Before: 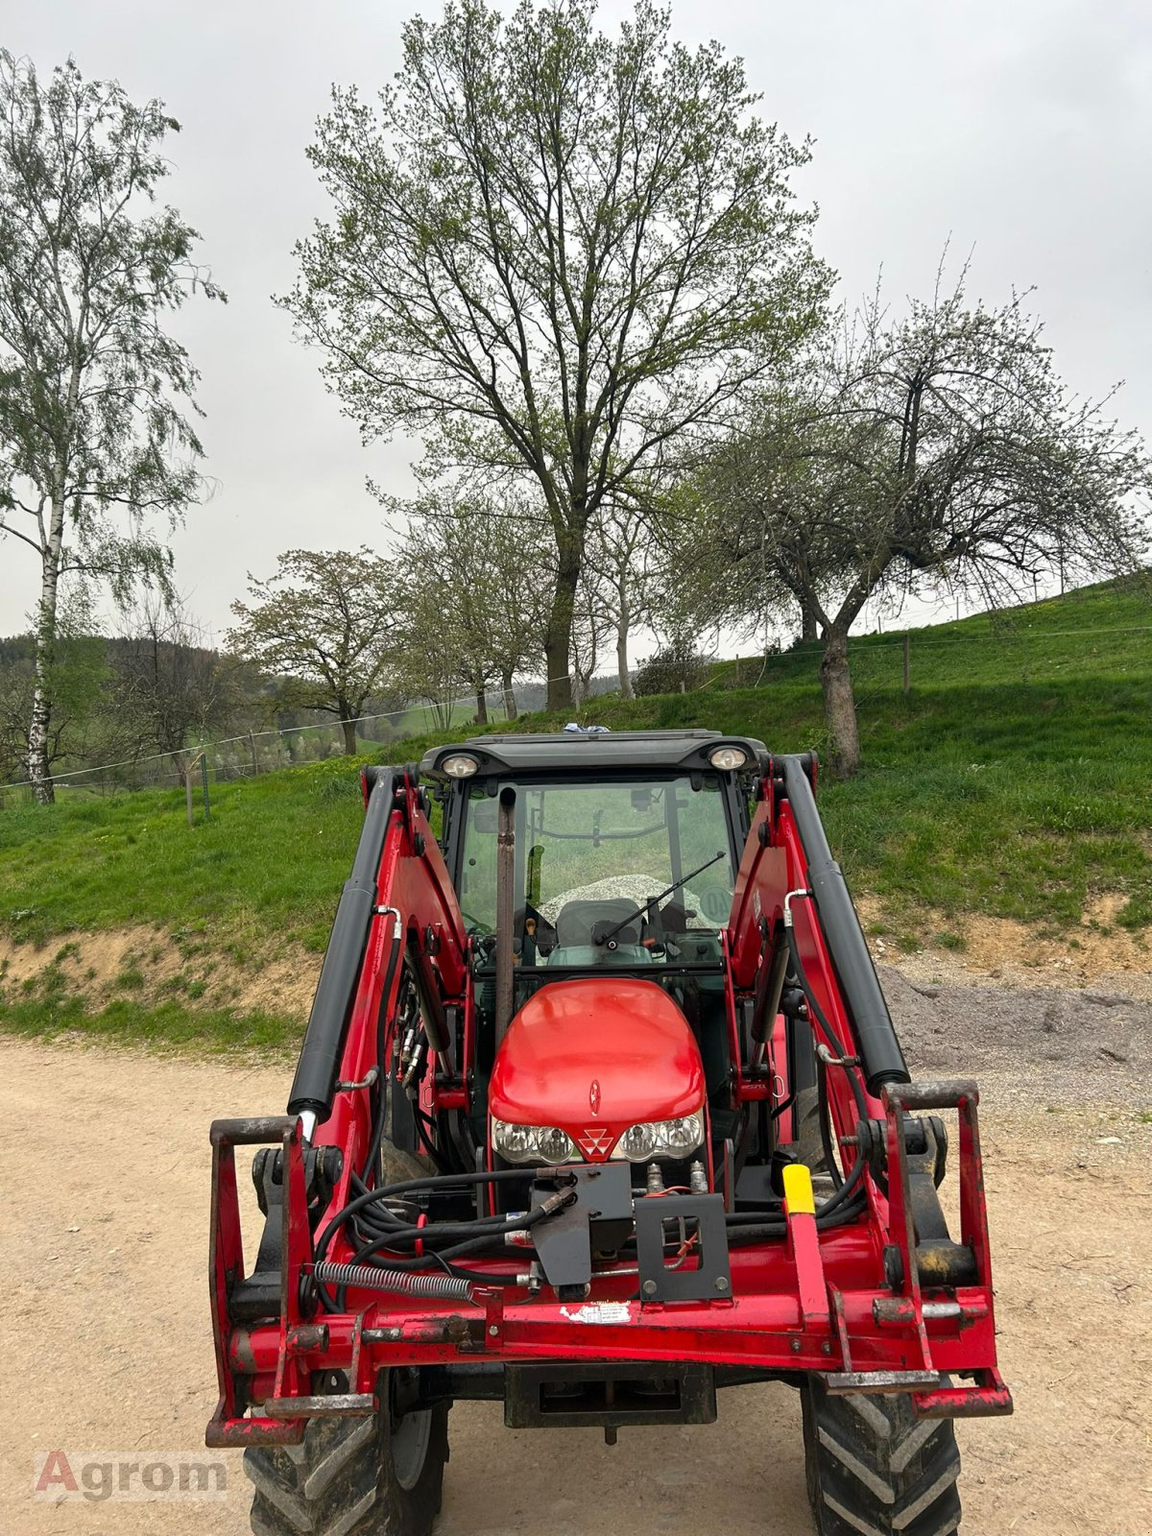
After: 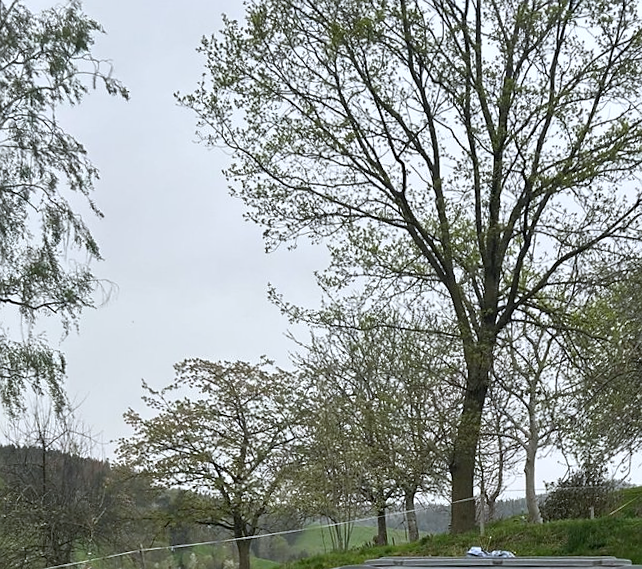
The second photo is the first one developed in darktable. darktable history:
color correction: highlights a* -0.772, highlights b* -8.92
crop: left 10.121%, top 10.631%, right 36.218%, bottom 51.526%
sharpen: radius 1, threshold 1
rotate and perspective: rotation 1.57°, crop left 0.018, crop right 0.982, crop top 0.039, crop bottom 0.961
